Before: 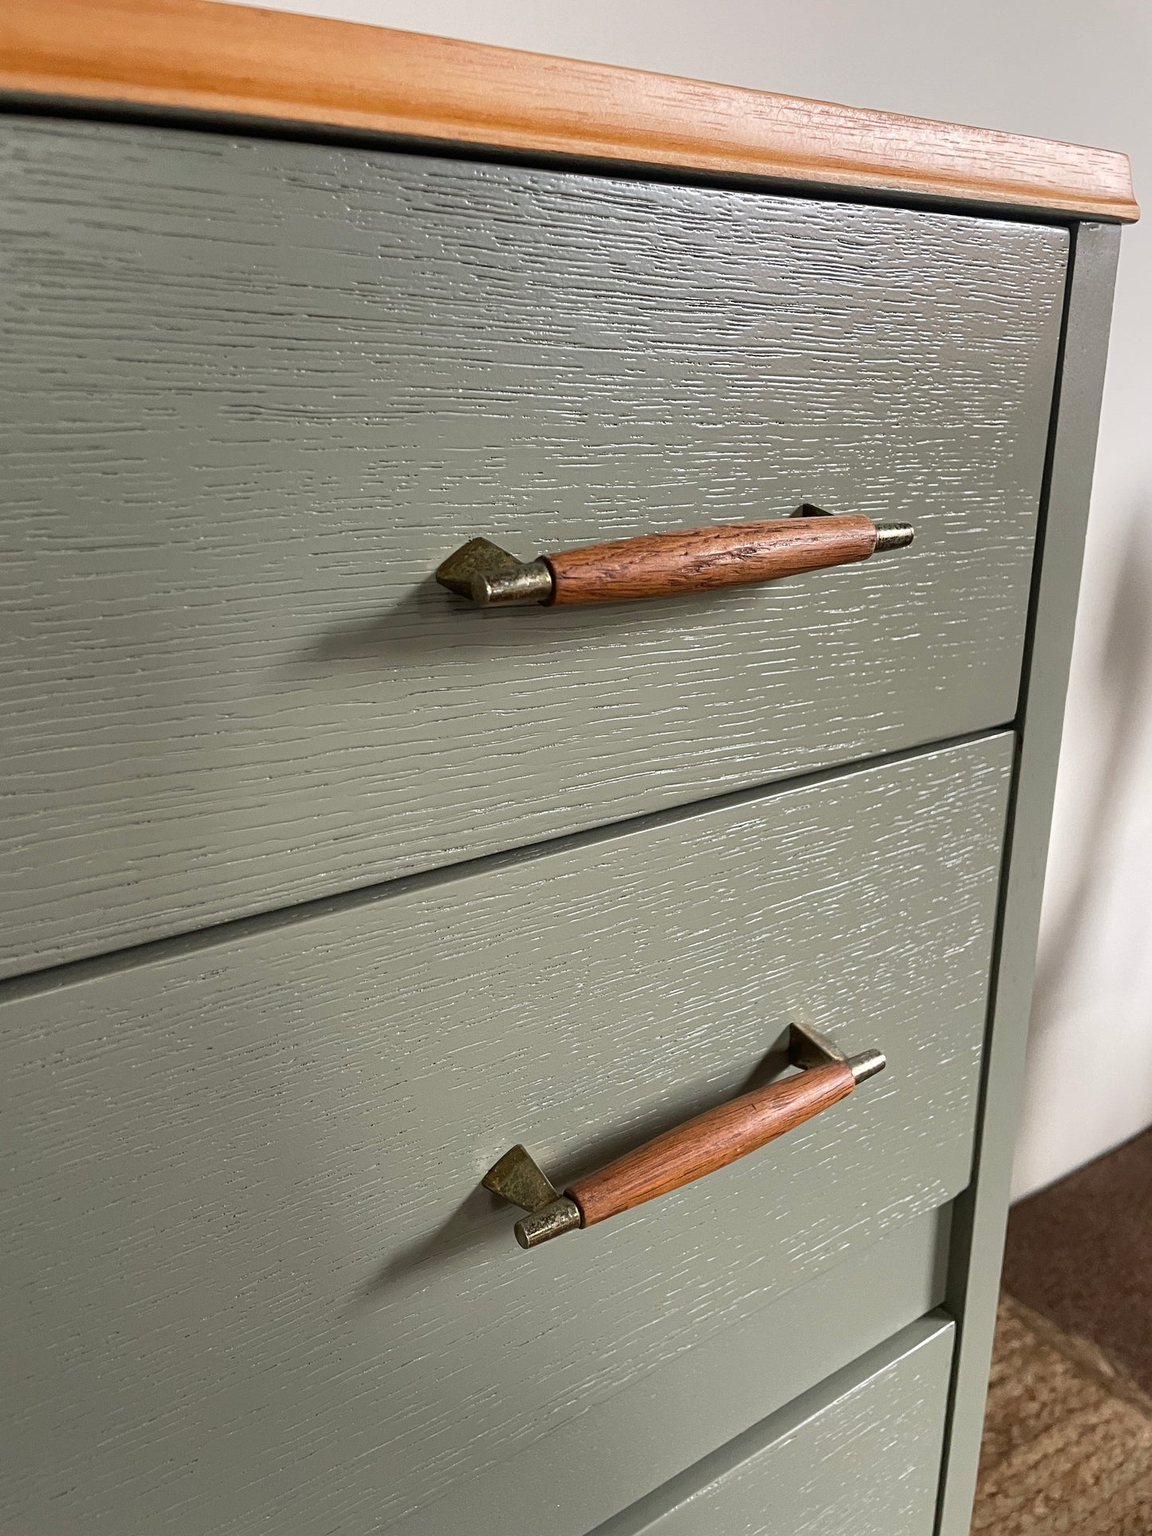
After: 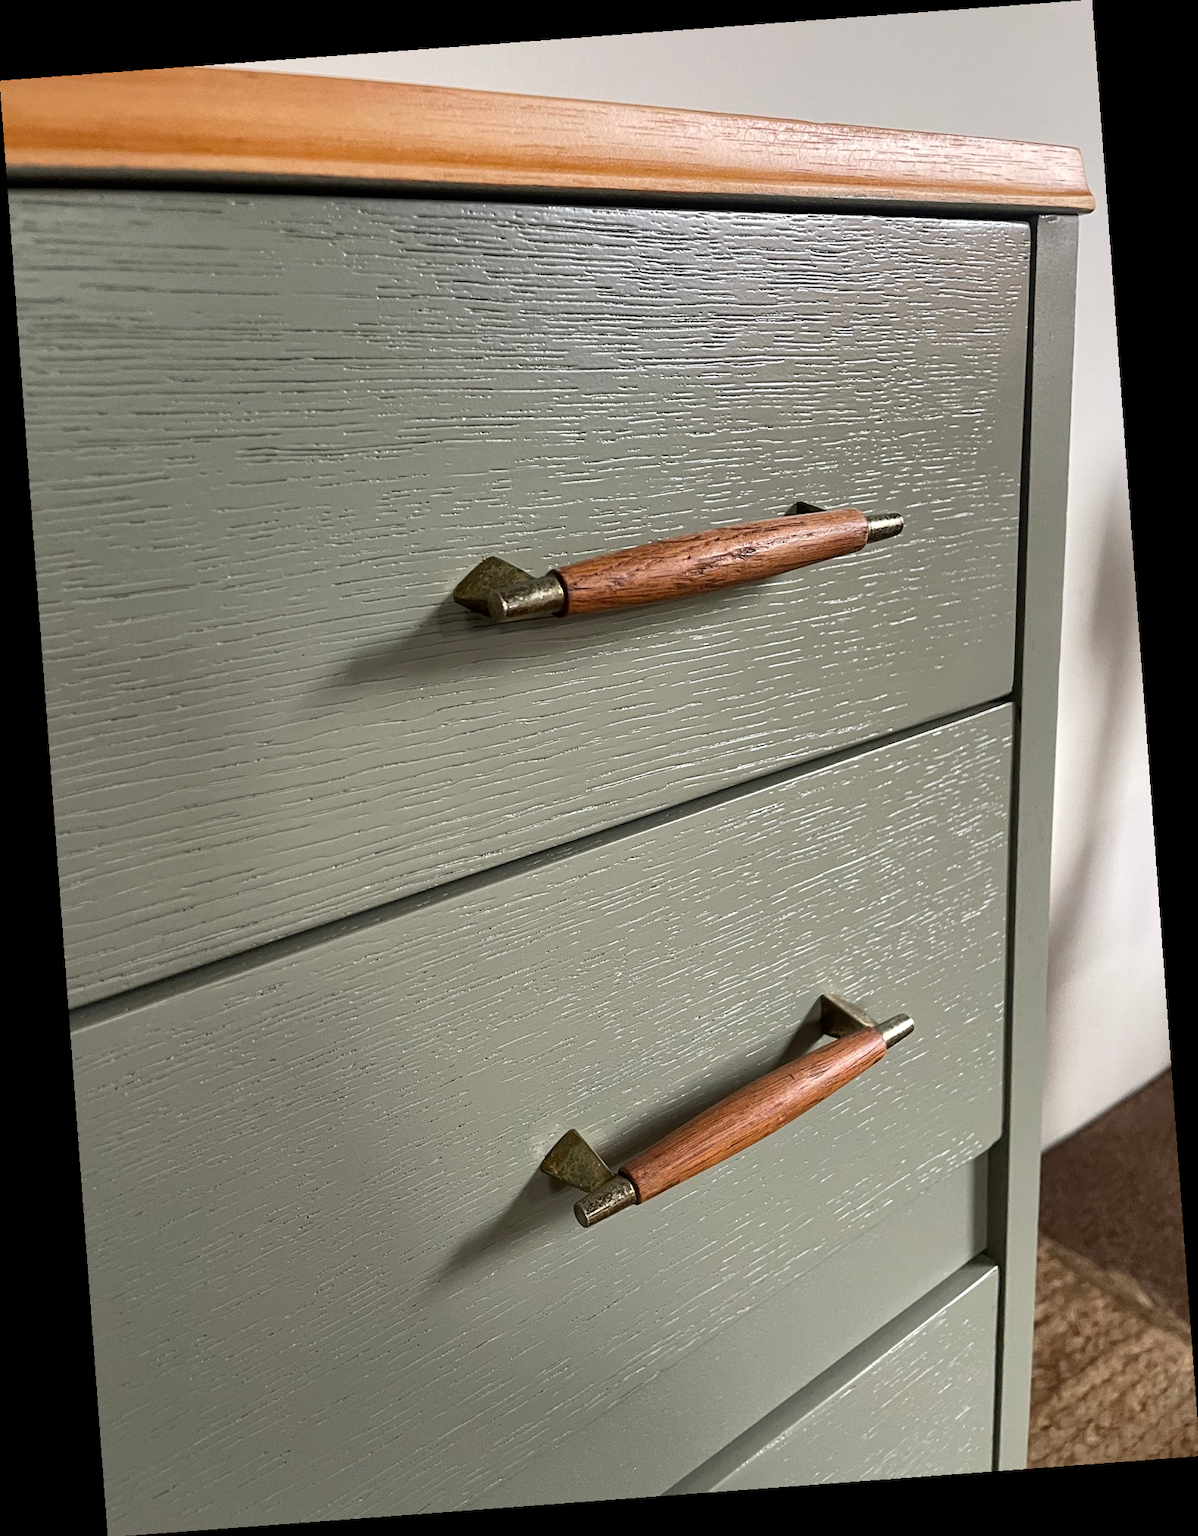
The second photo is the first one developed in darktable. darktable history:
rotate and perspective: rotation -4.25°, automatic cropping off
local contrast: mode bilateral grid, contrast 20, coarseness 50, detail 120%, midtone range 0.2
